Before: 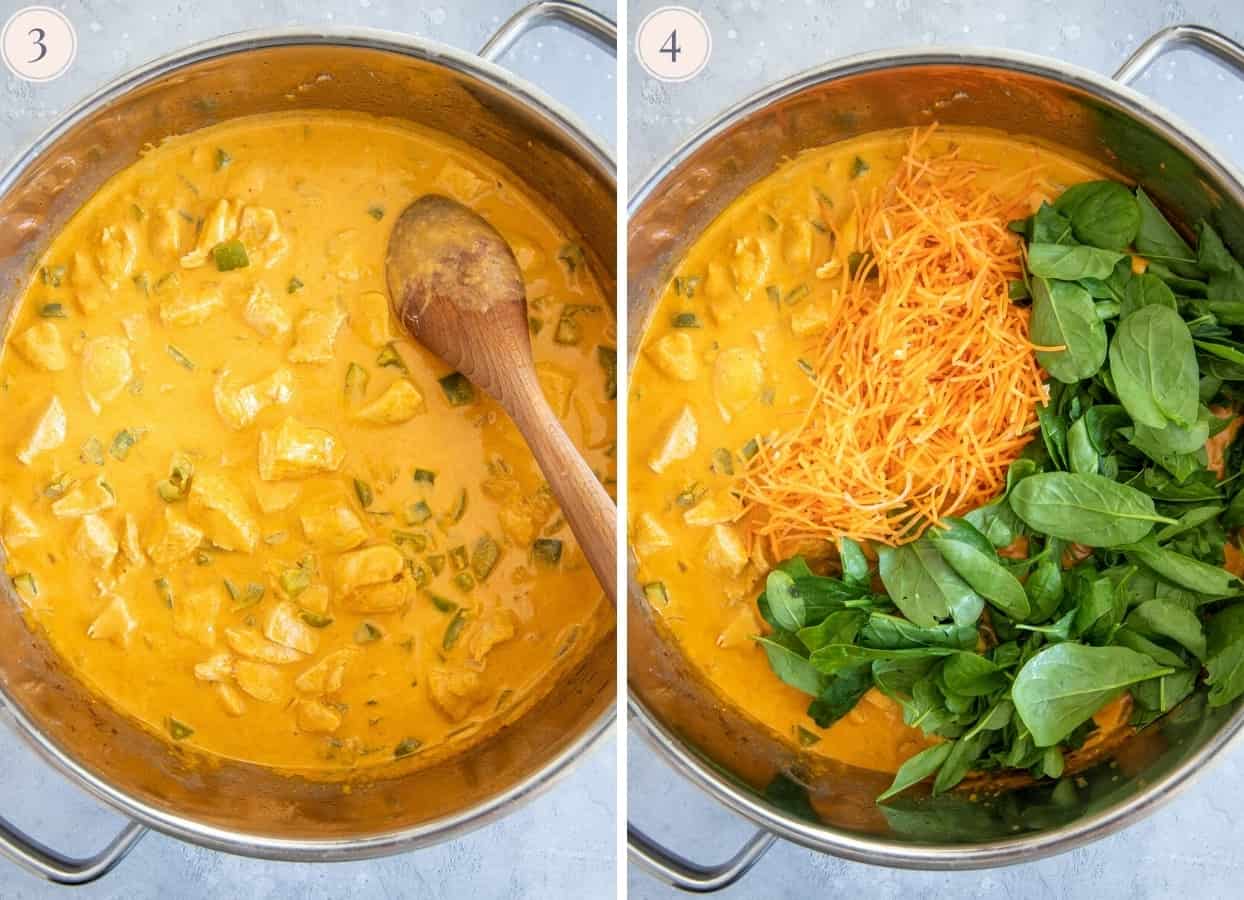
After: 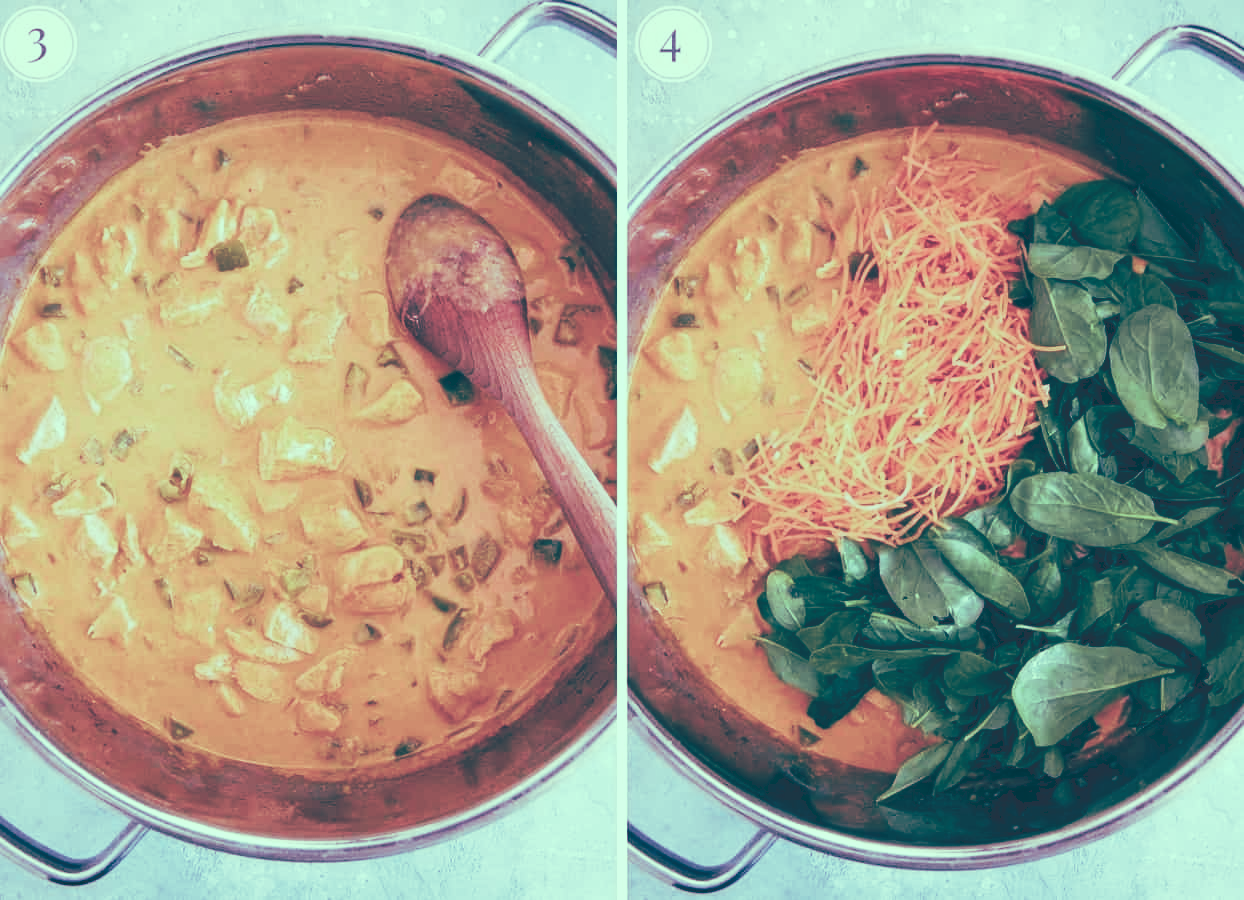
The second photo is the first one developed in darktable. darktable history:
tone curve: curves: ch0 [(0, 0) (0.003, 0.183) (0.011, 0.183) (0.025, 0.184) (0.044, 0.188) (0.069, 0.197) (0.1, 0.204) (0.136, 0.212) (0.177, 0.226) (0.224, 0.24) (0.277, 0.273) (0.335, 0.322) (0.399, 0.388) (0.468, 0.468) (0.543, 0.579) (0.623, 0.686) (0.709, 0.792) (0.801, 0.877) (0.898, 0.939) (1, 1)], preserve colors none
color look up table: target L [96.33, 90.68, 85.58, 87.95, 72.97, 57.99, 52.92, 53.02, 48.17, 45.69, 29.69, 27.48, 6.868, 200.75, 87.78, 73.72, 65.84, 70.67, 59.57, 47.21, 43.56, 42.82, 41.51, 37.76, 36.06, 24.71, 18.75, 10.87, 88.96, 72.95, 81.09, 72.62, 58.29, 66.89, 52.84, 44.19, 47.85, 35.99, 40.06, 20.32, 22.56, 11.97, 7.404, 92.63, 83.69, 66.86, 55.83, 58.04, 38.89], target a [-41.65, -44.12, -27.59, -50.15, -16.56, -12.52, -24.97, 4.004, -17.75, 3.868, -25.58, -38.35, -16.11, 0, -22.78, 2.63, 7.732, 10.73, 7.287, 51.03, 43.13, 23.41, 21.32, 6.582, 31.02, 22.82, -50.31, -27.22, -25.54, 6.26, -2.193, -1.621, 4.6, -16.12, 36.44, 28.61, 11.44, 9.683, 21.19, -37.97, 1.08, -27.84, -14.49, -50.62, -44.2, -16.55, -20.38, -15.91, -8.806], target b [19.11, 39.38, 33.86, 25.77, 7.894, 19.04, 12.75, 13.01, 1.09, -5.38, -14.81, -11.79, -34.43, -0.001, 12.14, 6.504, 23.8, -2.588, -6.462, 12.57, -6.281, -9.135, 1.707, -16.15, -15.38, -11.64, -20.12, -34.8, 4.179, -6.236, -6.034, -20.11, -23.89, -27.5, -25.47, -24.32, -43.81, -23.28, -56.12, -26.31, -41.84, -41.05, -44.37, 13.55, -1.366, -10.16, -9.151, -25.02, -27.47], num patches 49
